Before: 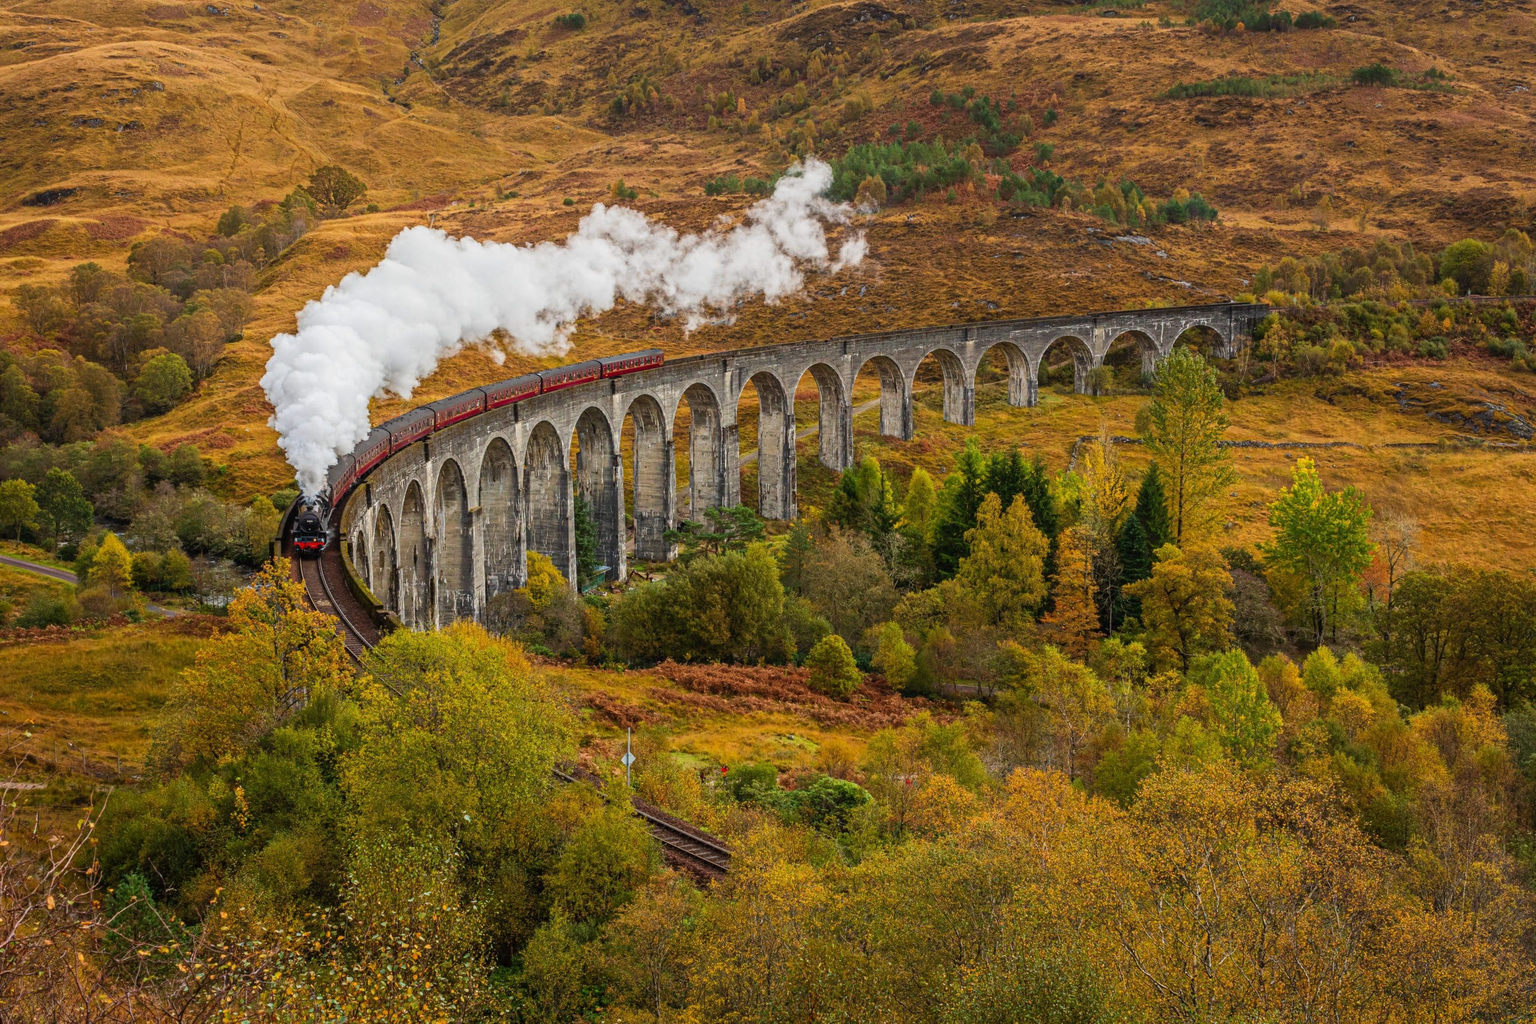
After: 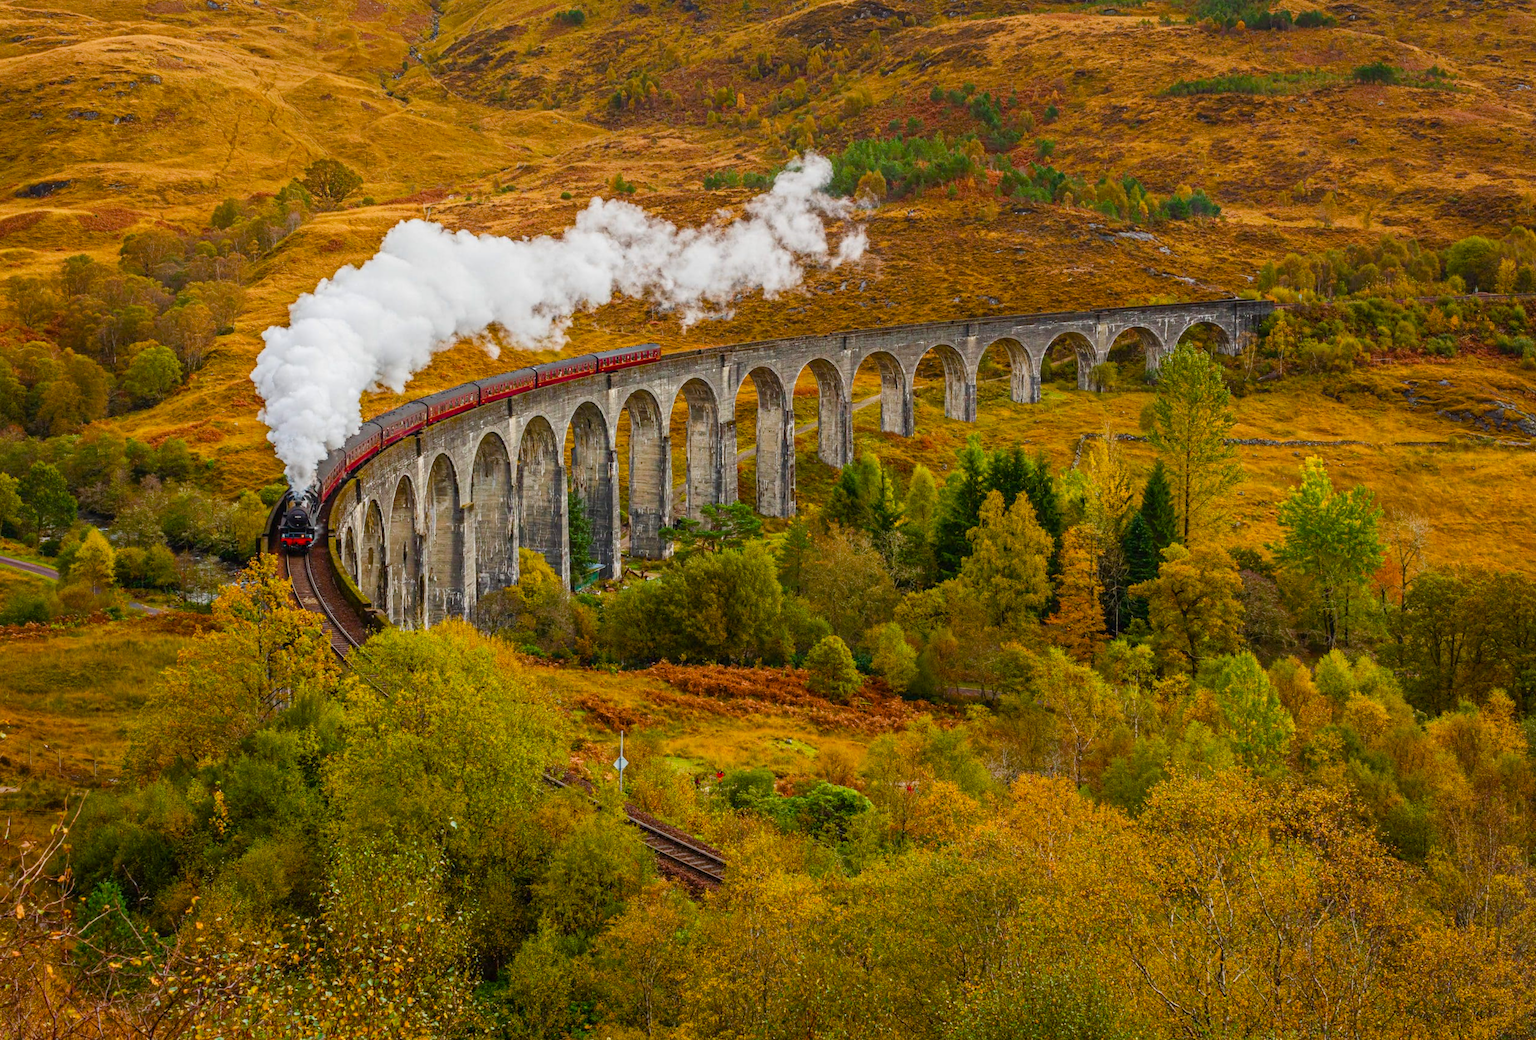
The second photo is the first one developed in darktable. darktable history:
rotate and perspective: rotation 0.226°, lens shift (vertical) -0.042, crop left 0.023, crop right 0.982, crop top 0.006, crop bottom 0.994
color balance rgb: perceptual saturation grading › global saturation 35%, perceptual saturation grading › highlights -30%, perceptual saturation grading › shadows 35%, perceptual brilliance grading › global brilliance 3%, perceptual brilliance grading › highlights -3%, perceptual brilliance grading › shadows 3%
